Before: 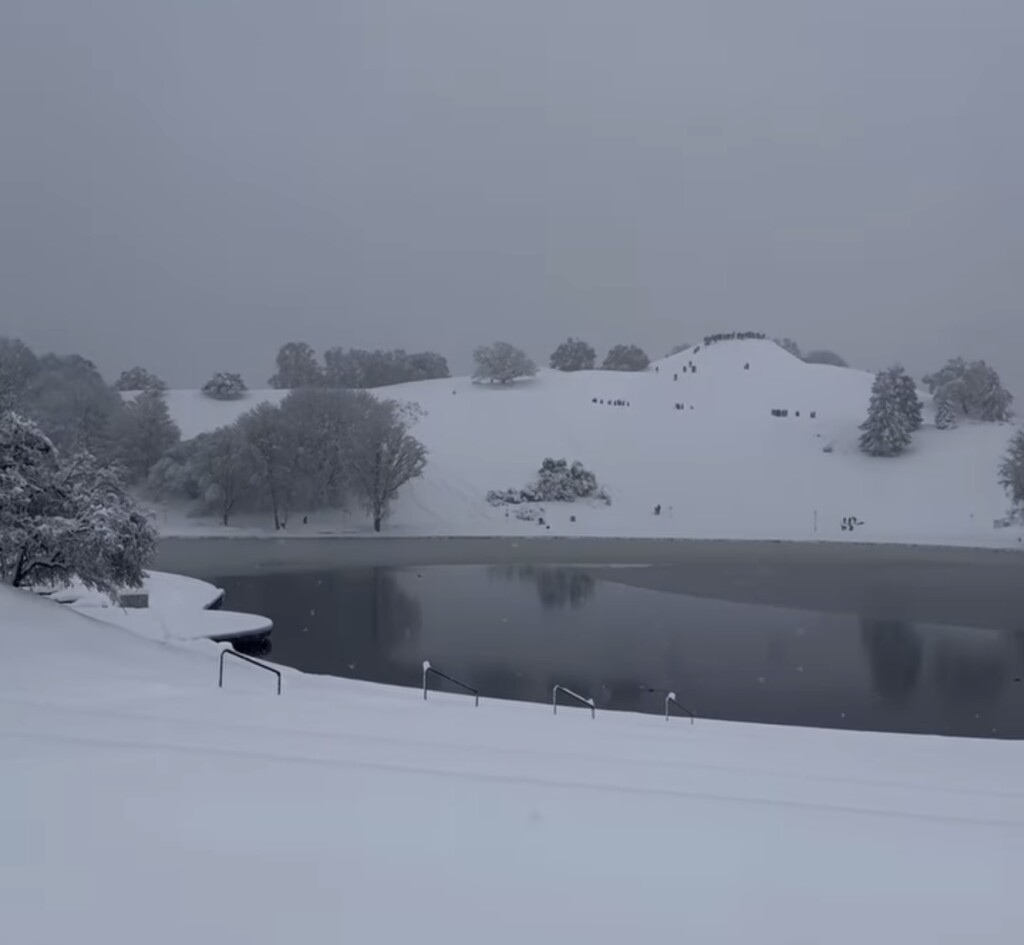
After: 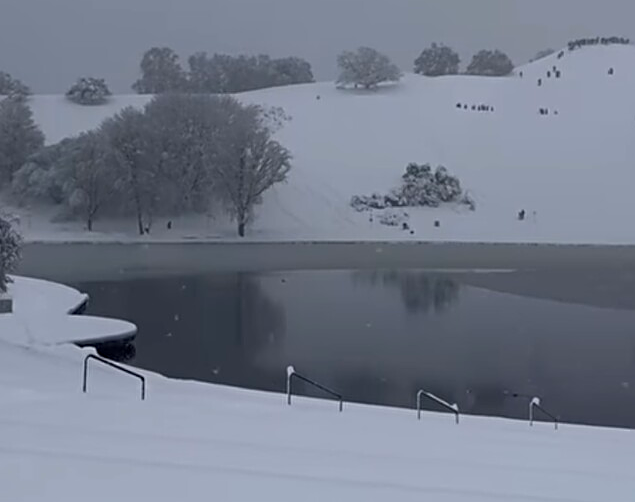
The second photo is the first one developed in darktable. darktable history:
sharpen: on, module defaults
crop: left 13.312%, top 31.28%, right 24.627%, bottom 15.582%
